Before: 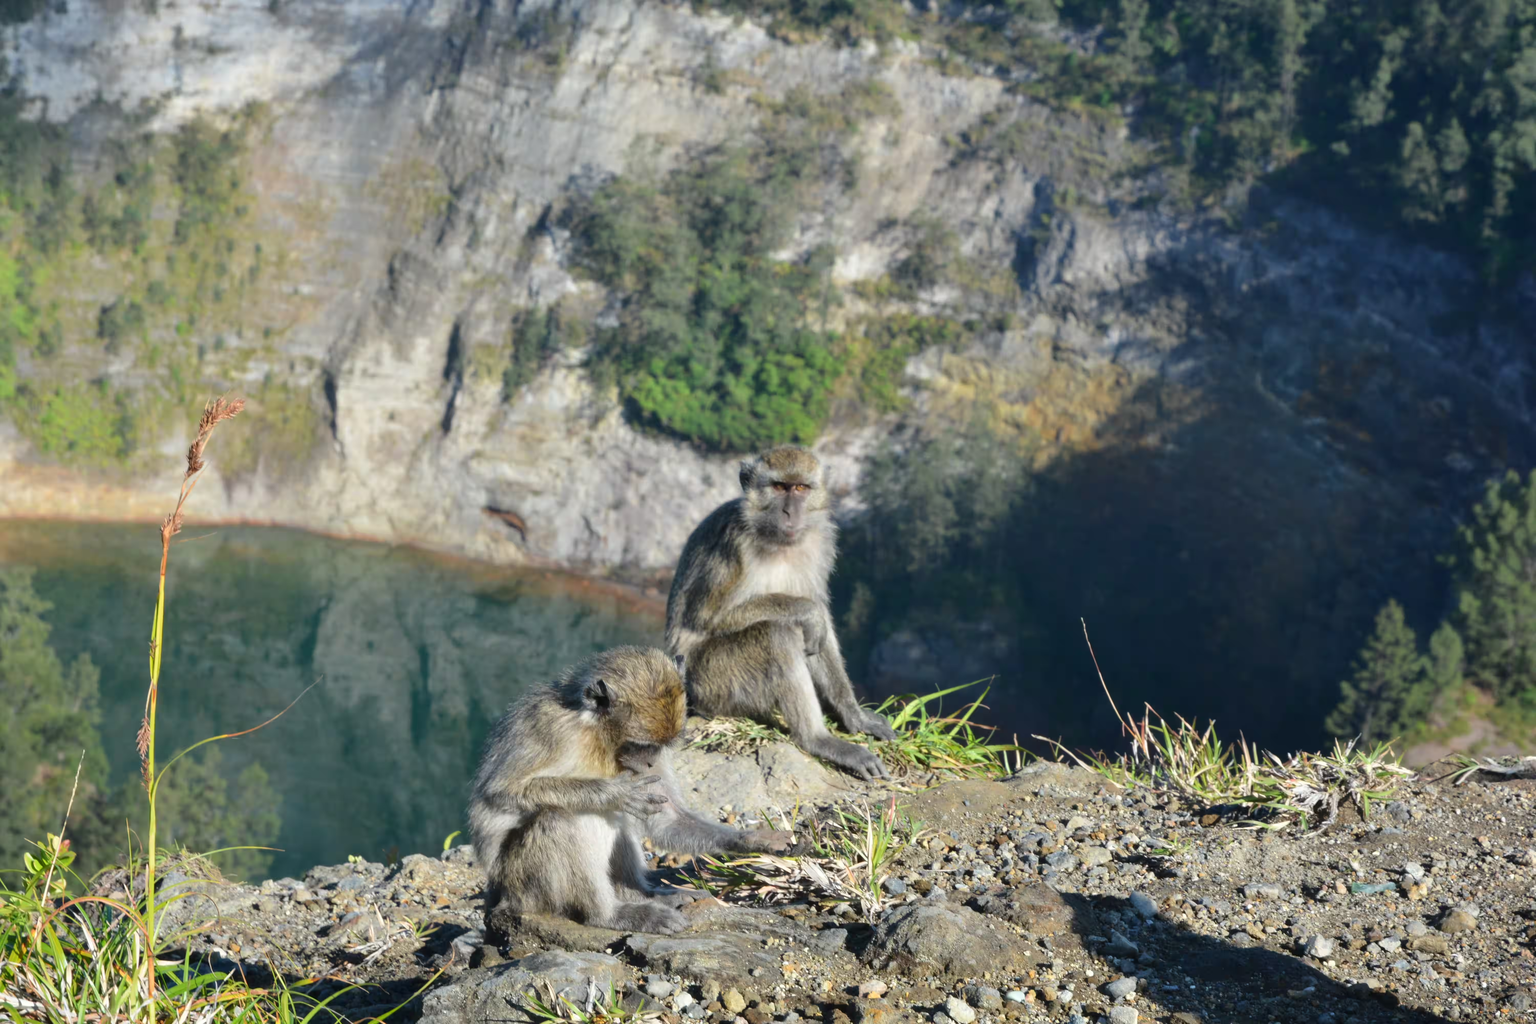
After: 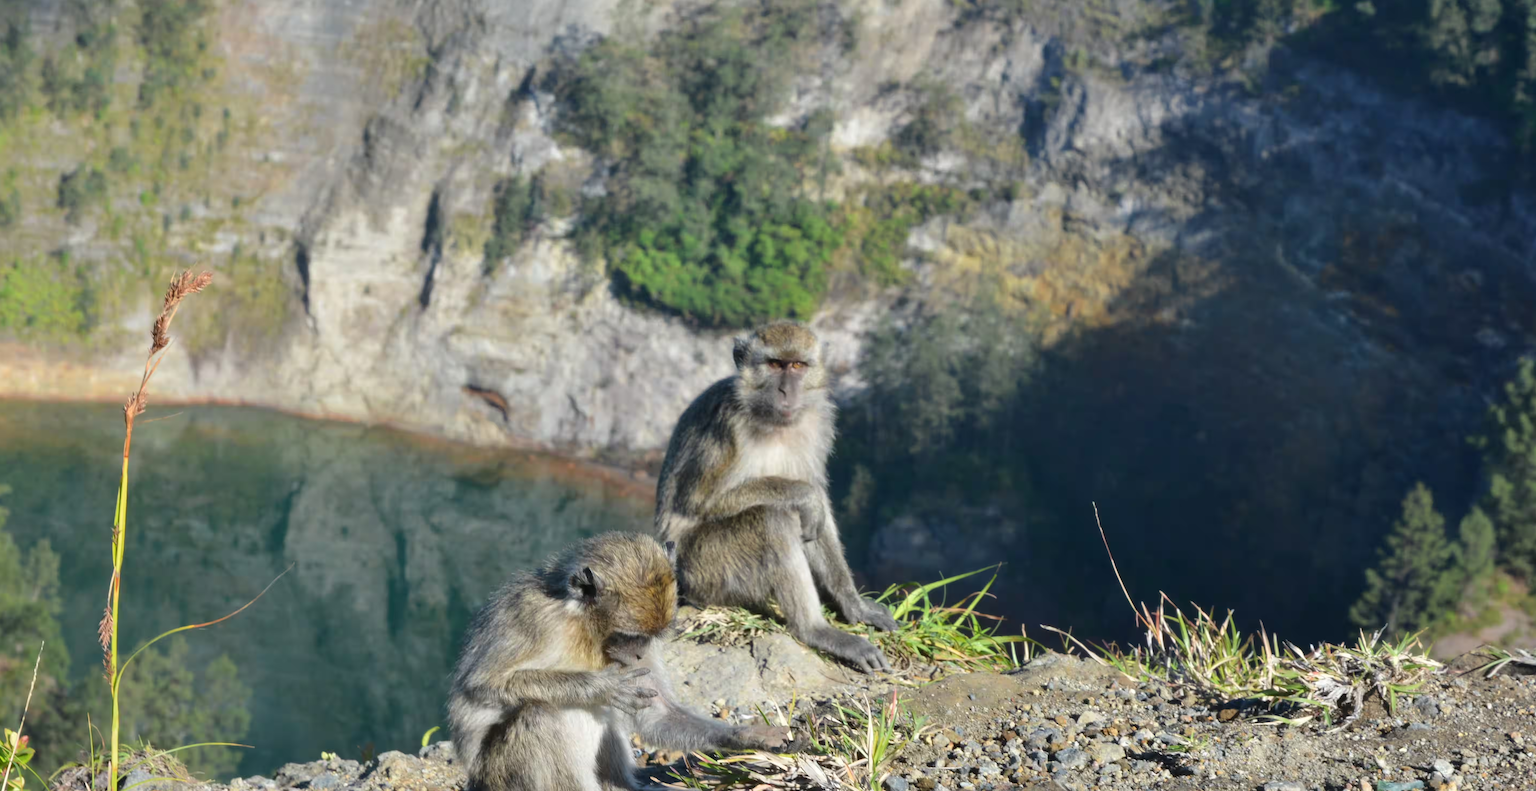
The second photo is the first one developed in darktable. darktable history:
crop and rotate: left 2.83%, top 13.788%, right 2.141%, bottom 12.721%
